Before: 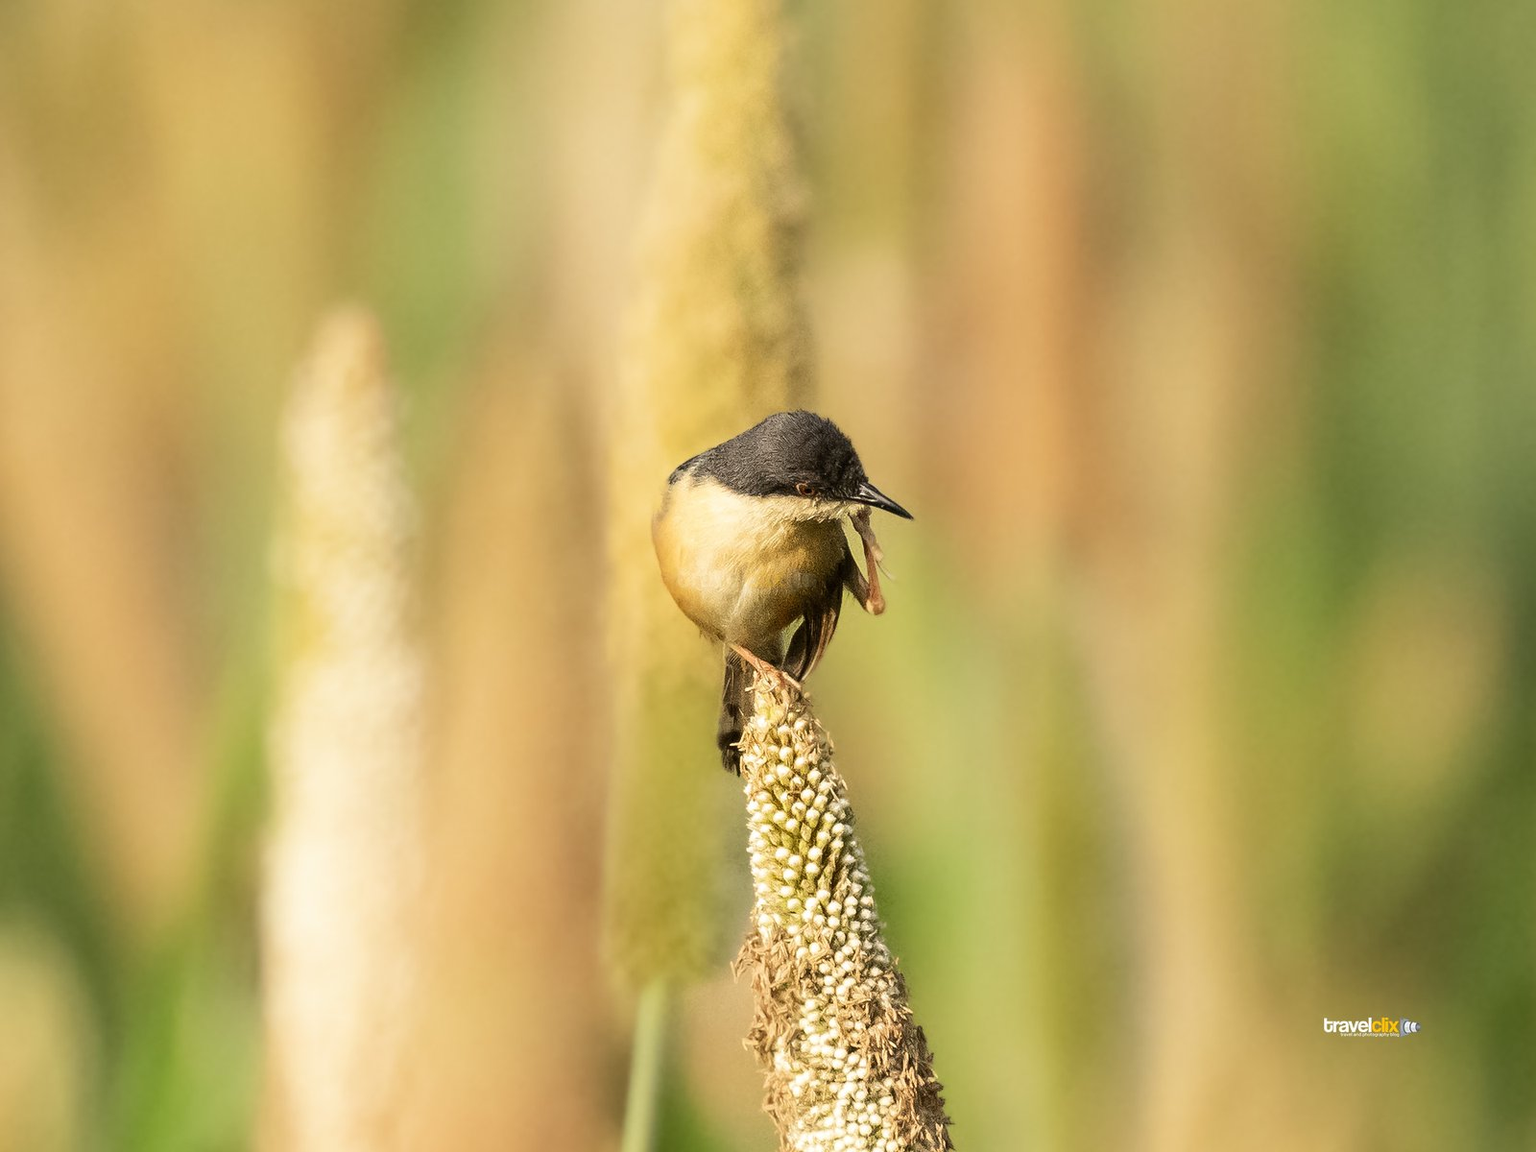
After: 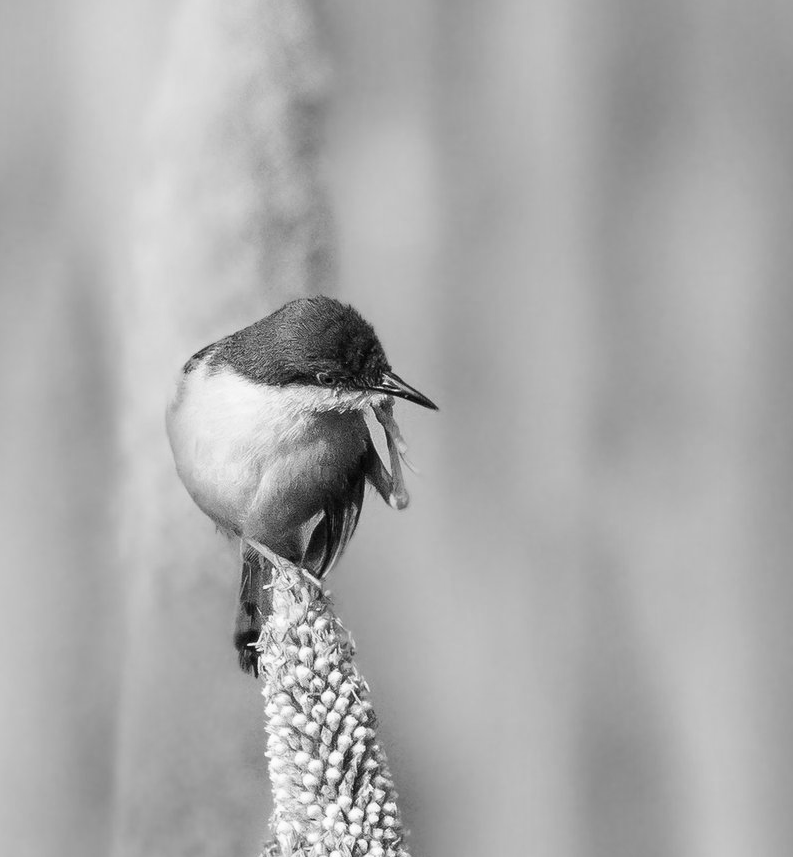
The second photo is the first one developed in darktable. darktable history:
crop: left 32.075%, top 10.976%, right 18.355%, bottom 17.596%
monochrome: on, module defaults
